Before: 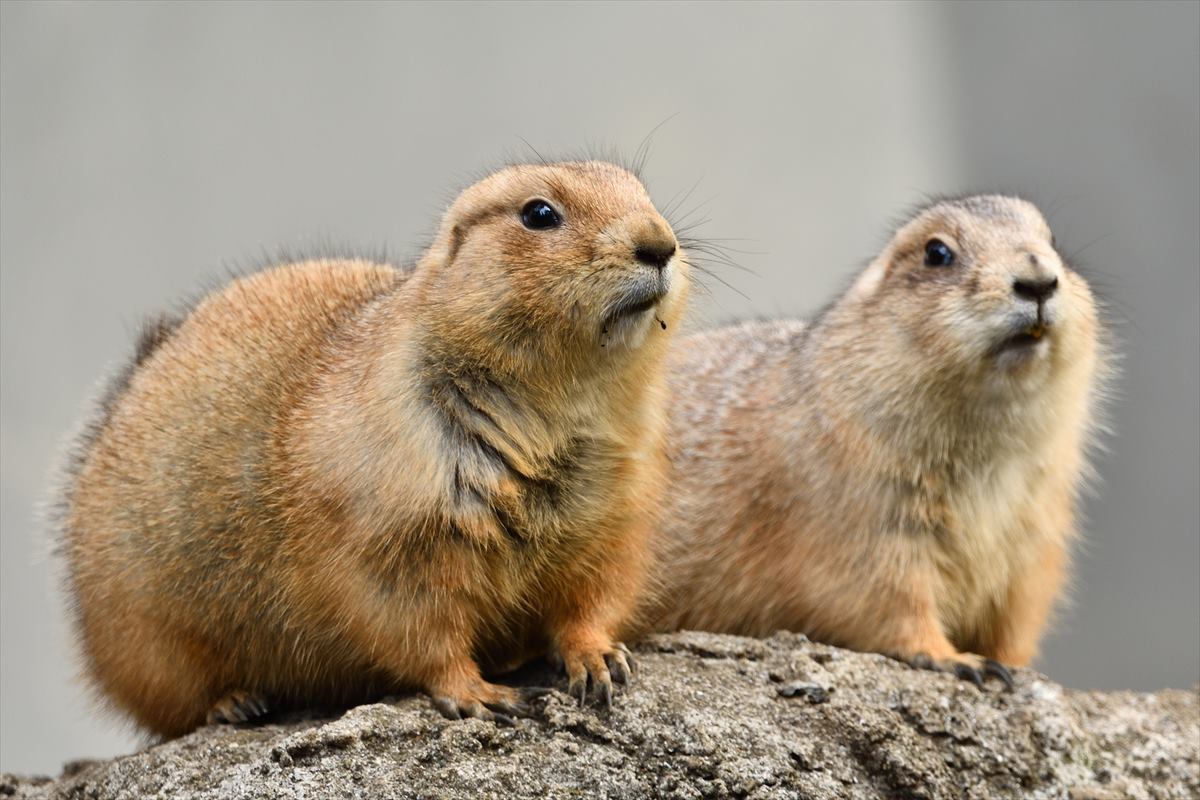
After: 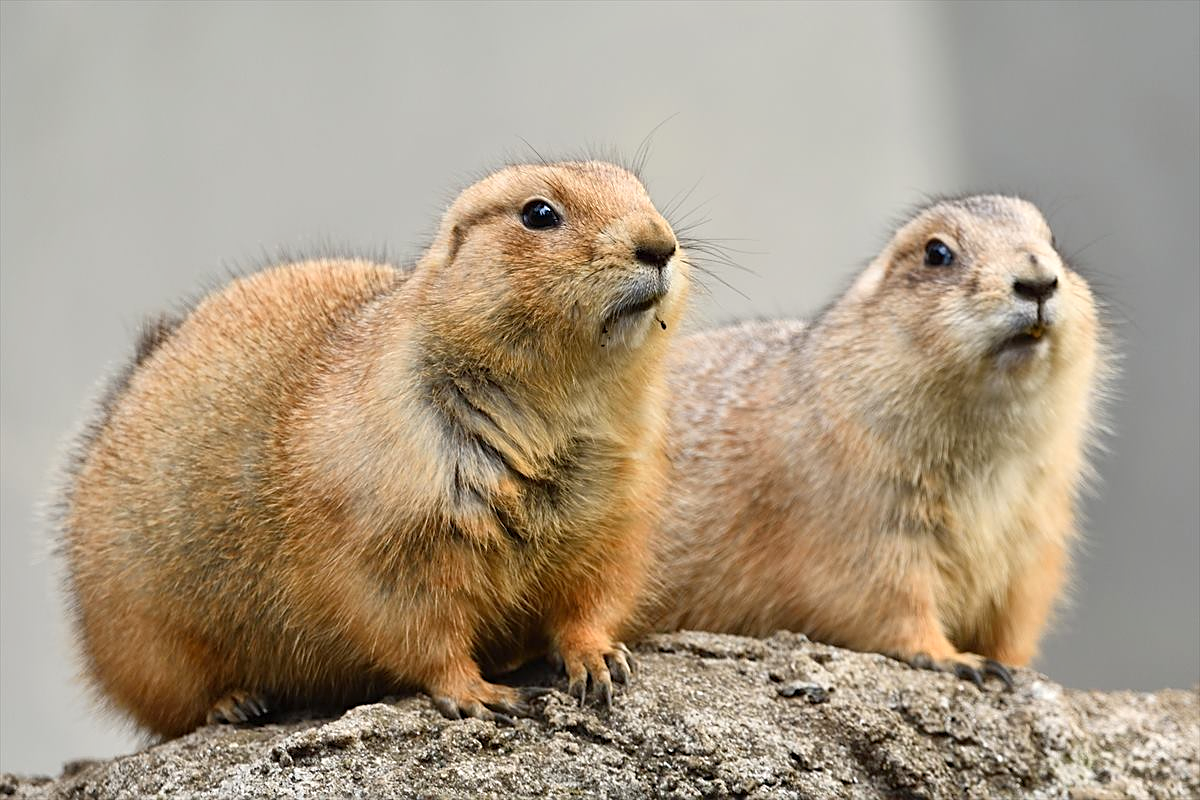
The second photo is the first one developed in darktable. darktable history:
levels: levels [0, 0.478, 1]
tone equalizer: smoothing 1
sharpen: on, module defaults
